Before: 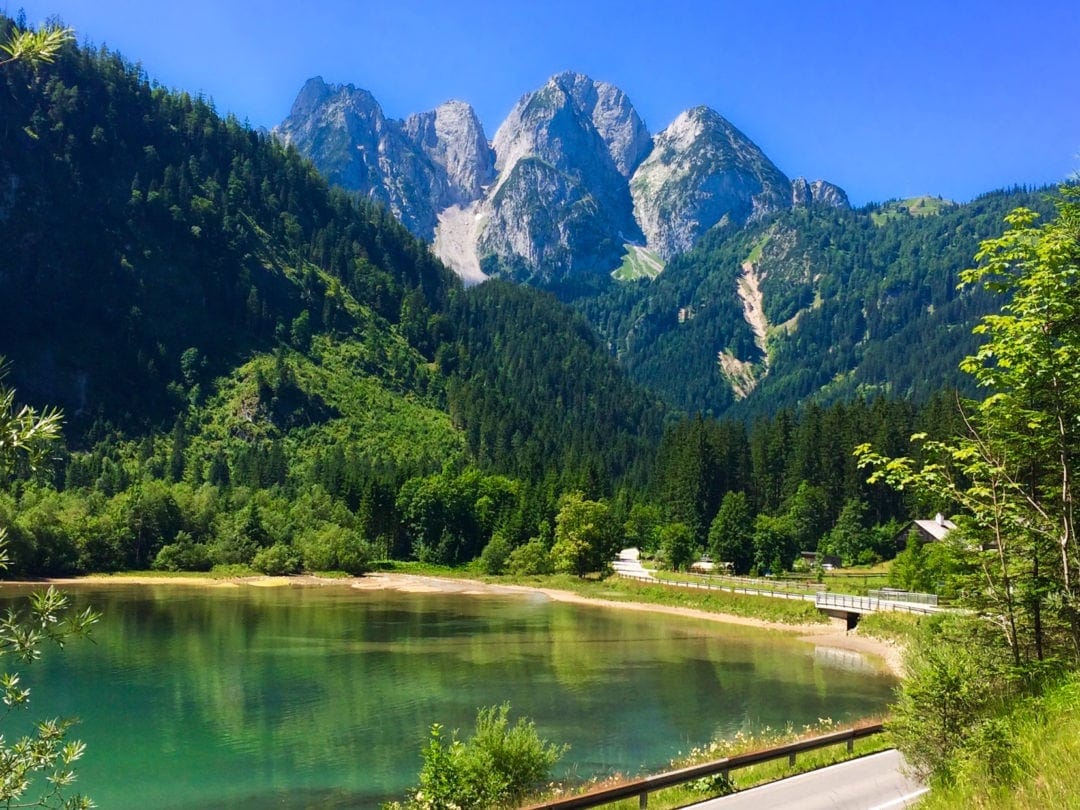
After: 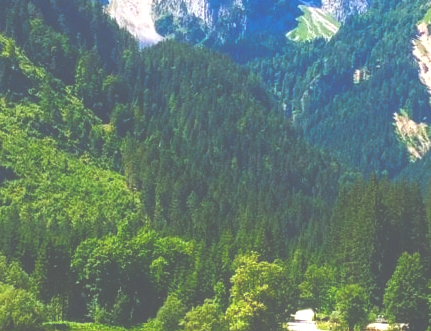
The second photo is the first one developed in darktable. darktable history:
crop: left 30.136%, top 29.569%, right 29.953%, bottom 29.536%
exposure: black level correction -0.086, compensate highlight preservation false
local contrast: on, module defaults
tone equalizer: -8 EV -0.442 EV, -7 EV -0.4 EV, -6 EV -0.366 EV, -5 EV -0.196 EV, -3 EV 0.227 EV, -2 EV 0.343 EV, -1 EV 0.375 EV, +0 EV 0.393 EV
color balance rgb: perceptual saturation grading › global saturation 44.015%, perceptual saturation grading › highlights -50.106%, perceptual saturation grading › shadows 30.188%, global vibrance 39.742%
